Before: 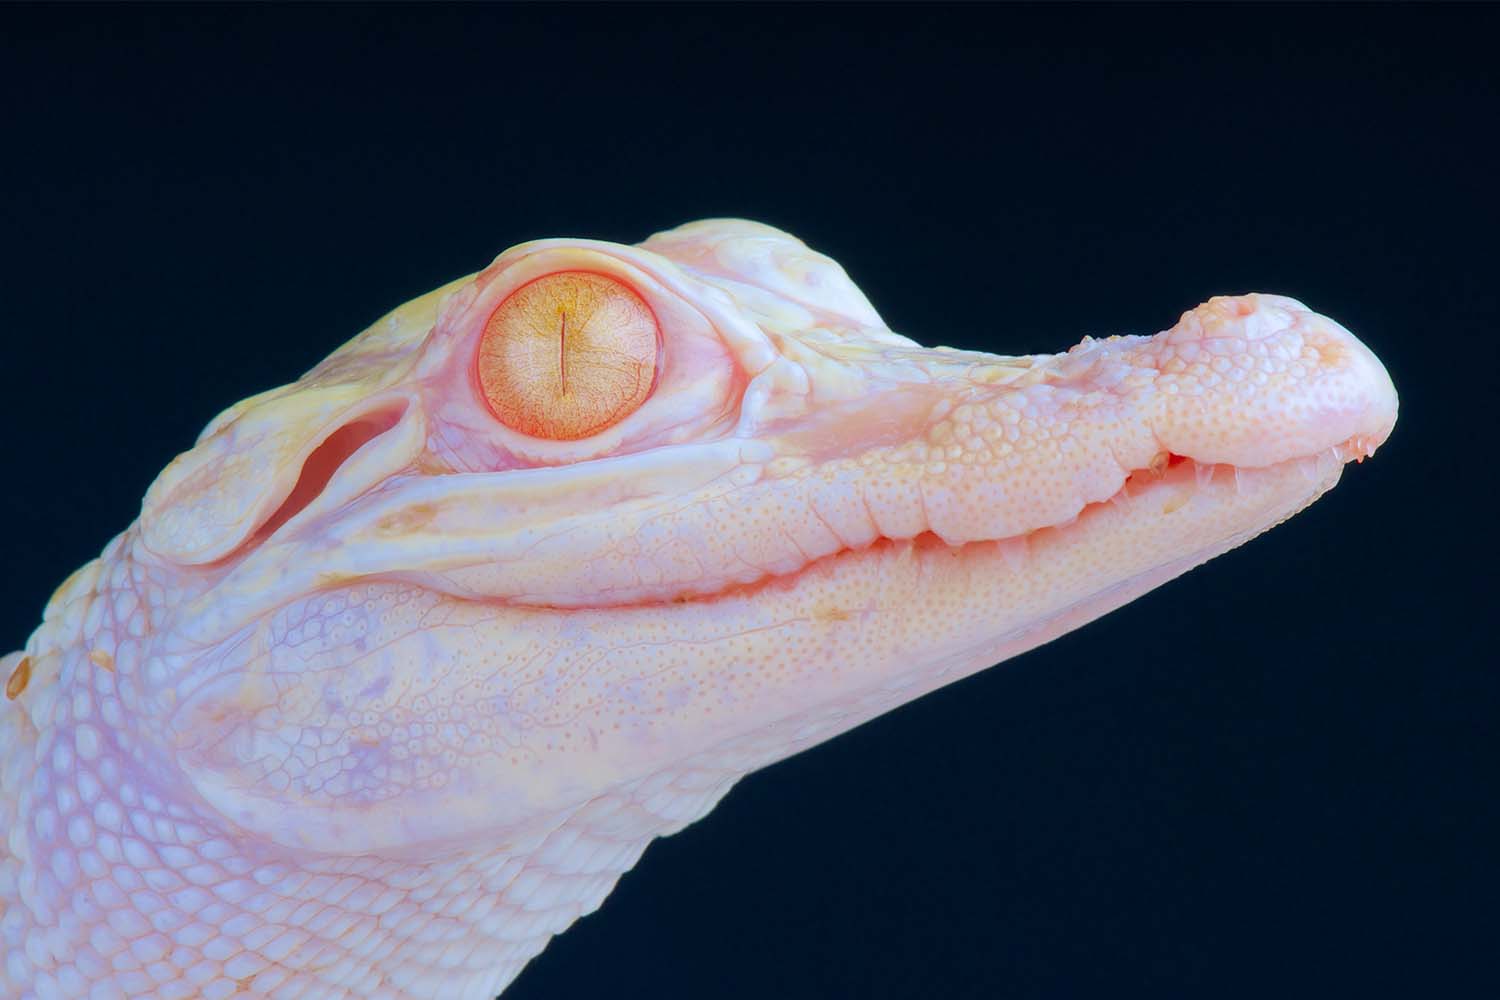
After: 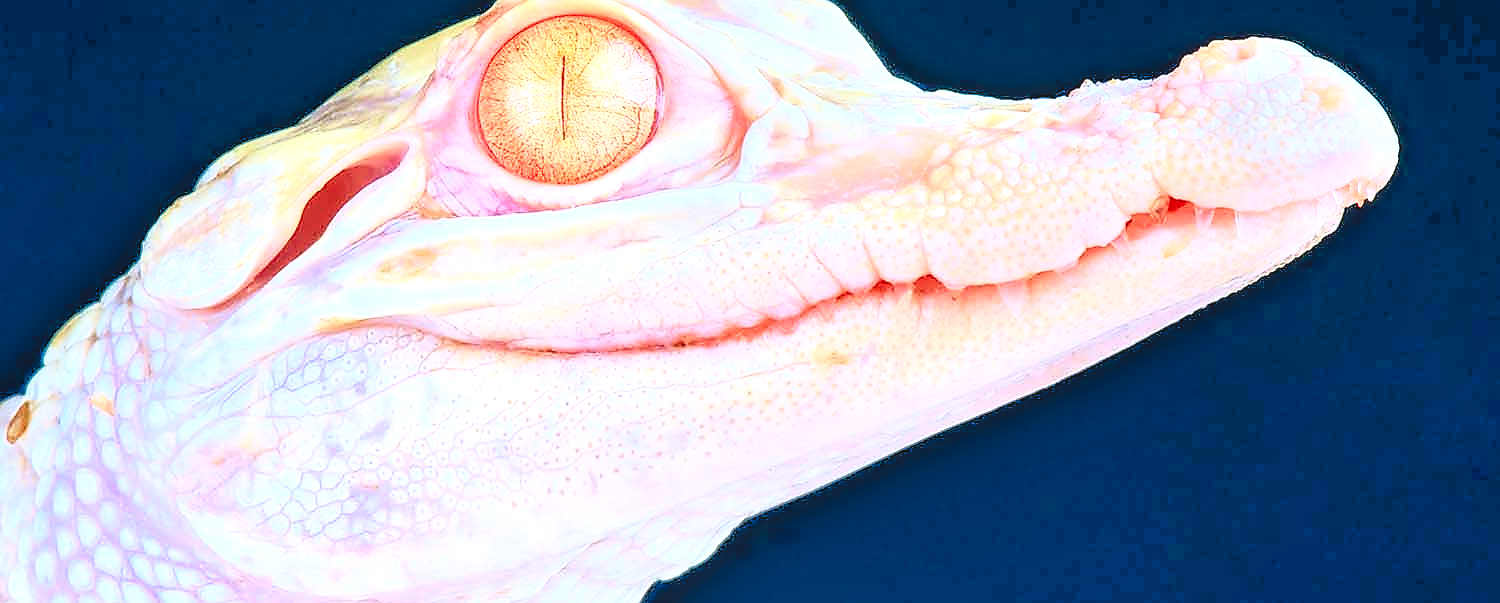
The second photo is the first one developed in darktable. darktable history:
local contrast: detail 130%
tone curve: curves: ch0 [(0, 0.013) (0.074, 0.044) (0.251, 0.234) (0.472, 0.511) (0.63, 0.752) (0.746, 0.866) (0.899, 0.956) (1, 1)]; ch1 [(0, 0) (0.08, 0.08) (0.347, 0.394) (0.455, 0.441) (0.5, 0.5) (0.517, 0.53) (0.563, 0.611) (0.617, 0.682) (0.756, 0.788) (0.92, 0.92) (1, 1)]; ch2 [(0, 0) (0.096, 0.056) (0.304, 0.204) (0.5, 0.5) (0.539, 0.575) (0.597, 0.644) (0.92, 0.92) (1, 1)], color space Lab, independent channels, preserve colors none
sharpen: radius 1.359, amount 1.243, threshold 0.784
levels: black 0.044%, levels [0.036, 0.364, 0.827]
contrast brightness saturation: contrast -0.059, saturation -0.394
crop and rotate: top 25.646%, bottom 14.019%
tone equalizer: -7 EV -0.593 EV, -6 EV 0.99 EV, -5 EV -0.451 EV, -4 EV 0.409 EV, -3 EV 0.414 EV, -2 EV 0.177 EV, -1 EV -0.15 EV, +0 EV -0.386 EV
shadows and highlights: shadows 36.34, highlights -27.54, soften with gaussian
